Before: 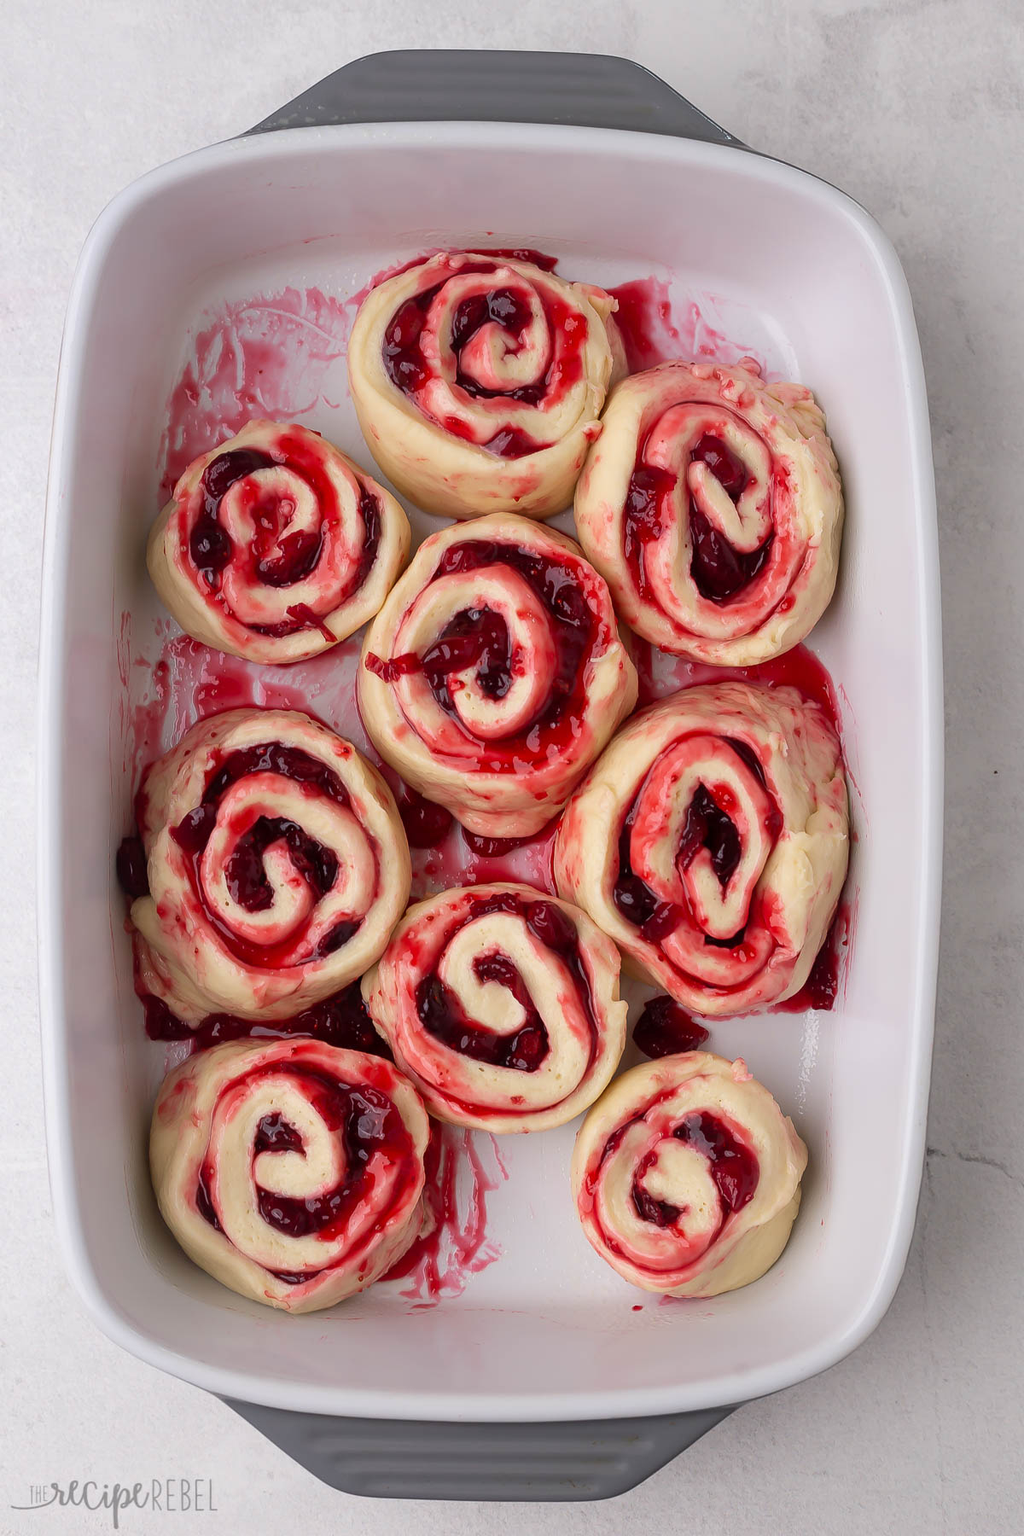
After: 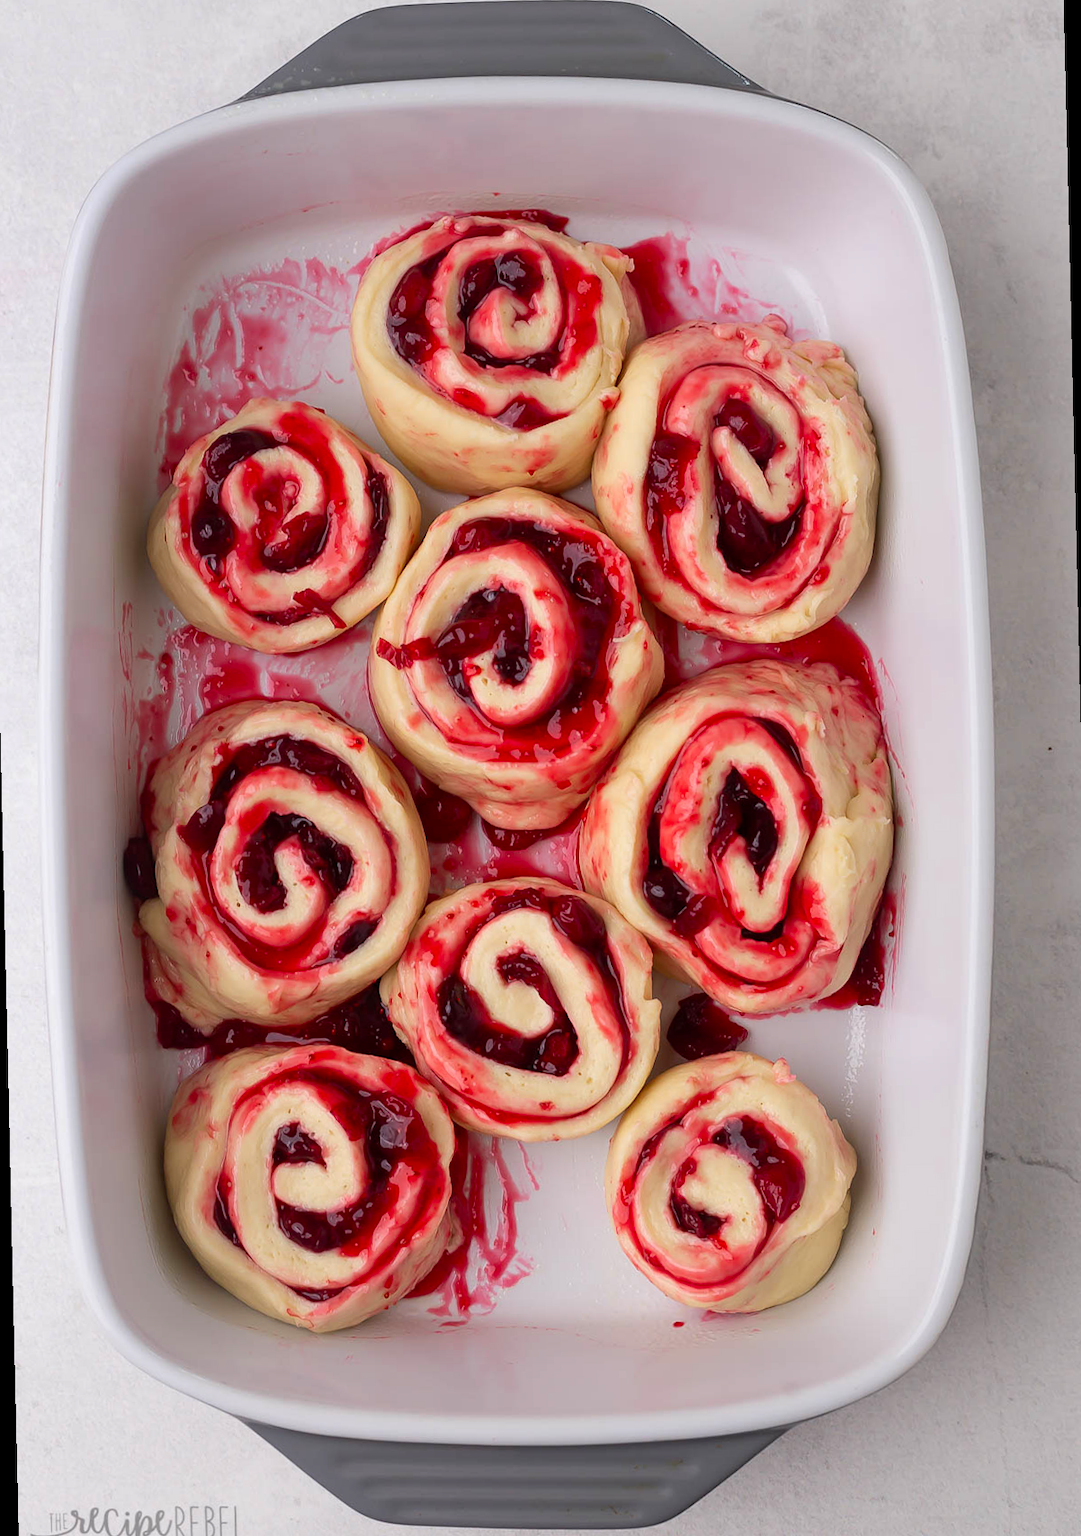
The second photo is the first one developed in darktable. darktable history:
rotate and perspective: rotation -1.32°, lens shift (horizontal) -0.031, crop left 0.015, crop right 0.985, crop top 0.047, crop bottom 0.982
contrast brightness saturation: contrast 0.04, saturation 0.16
